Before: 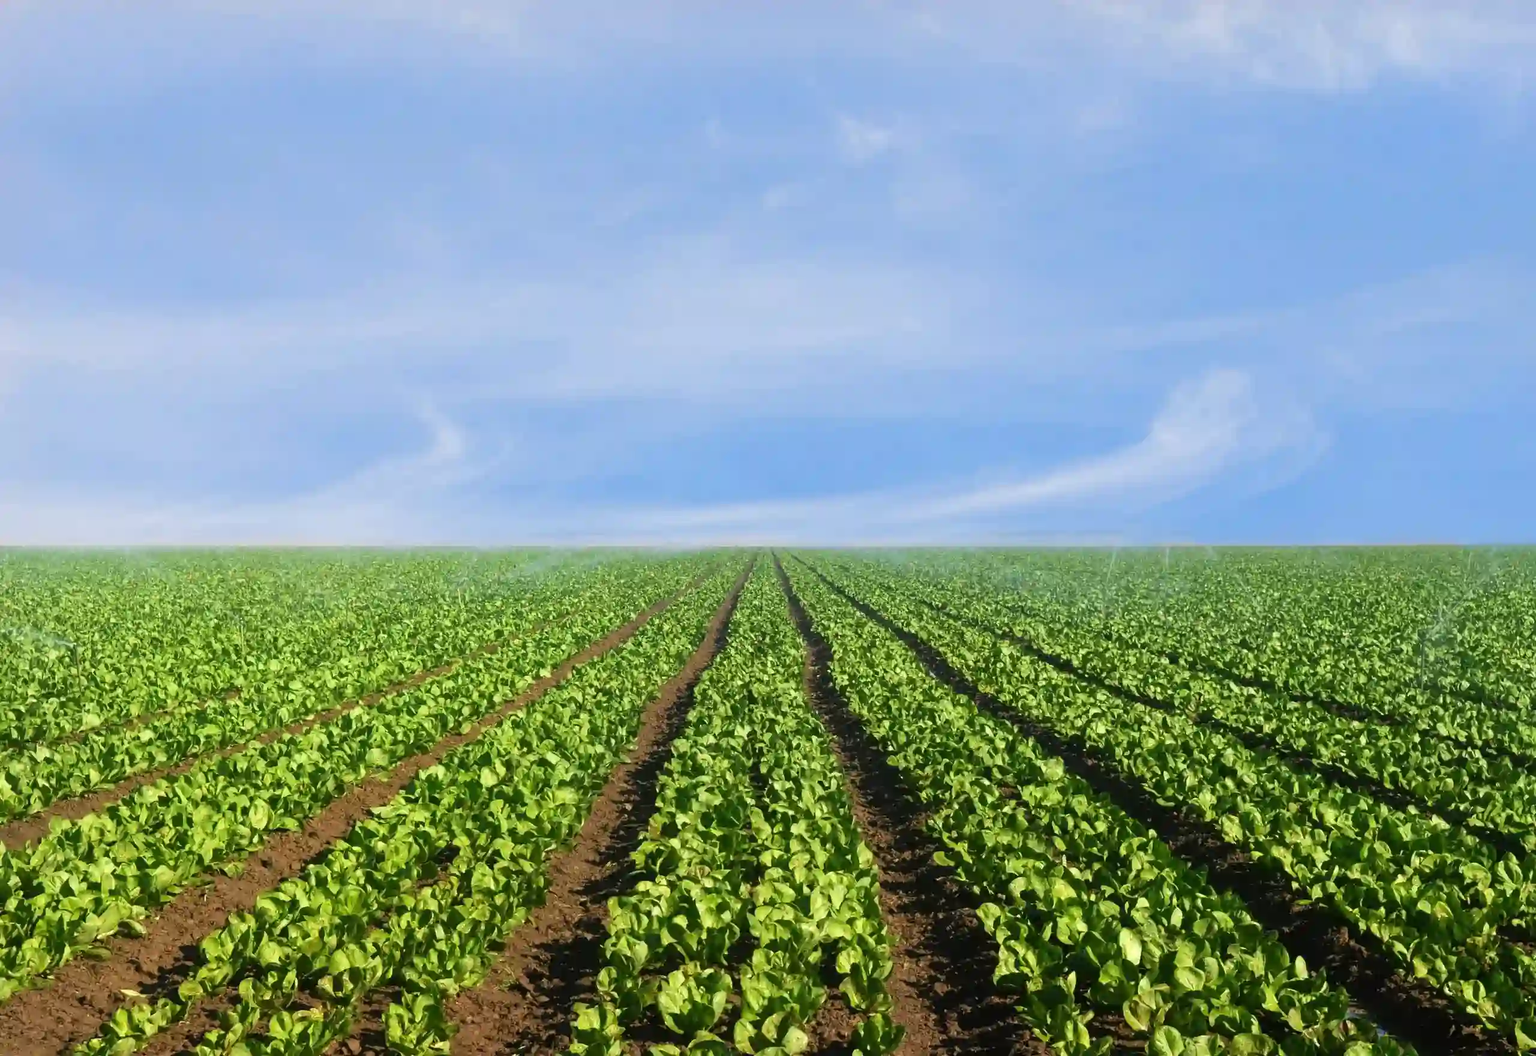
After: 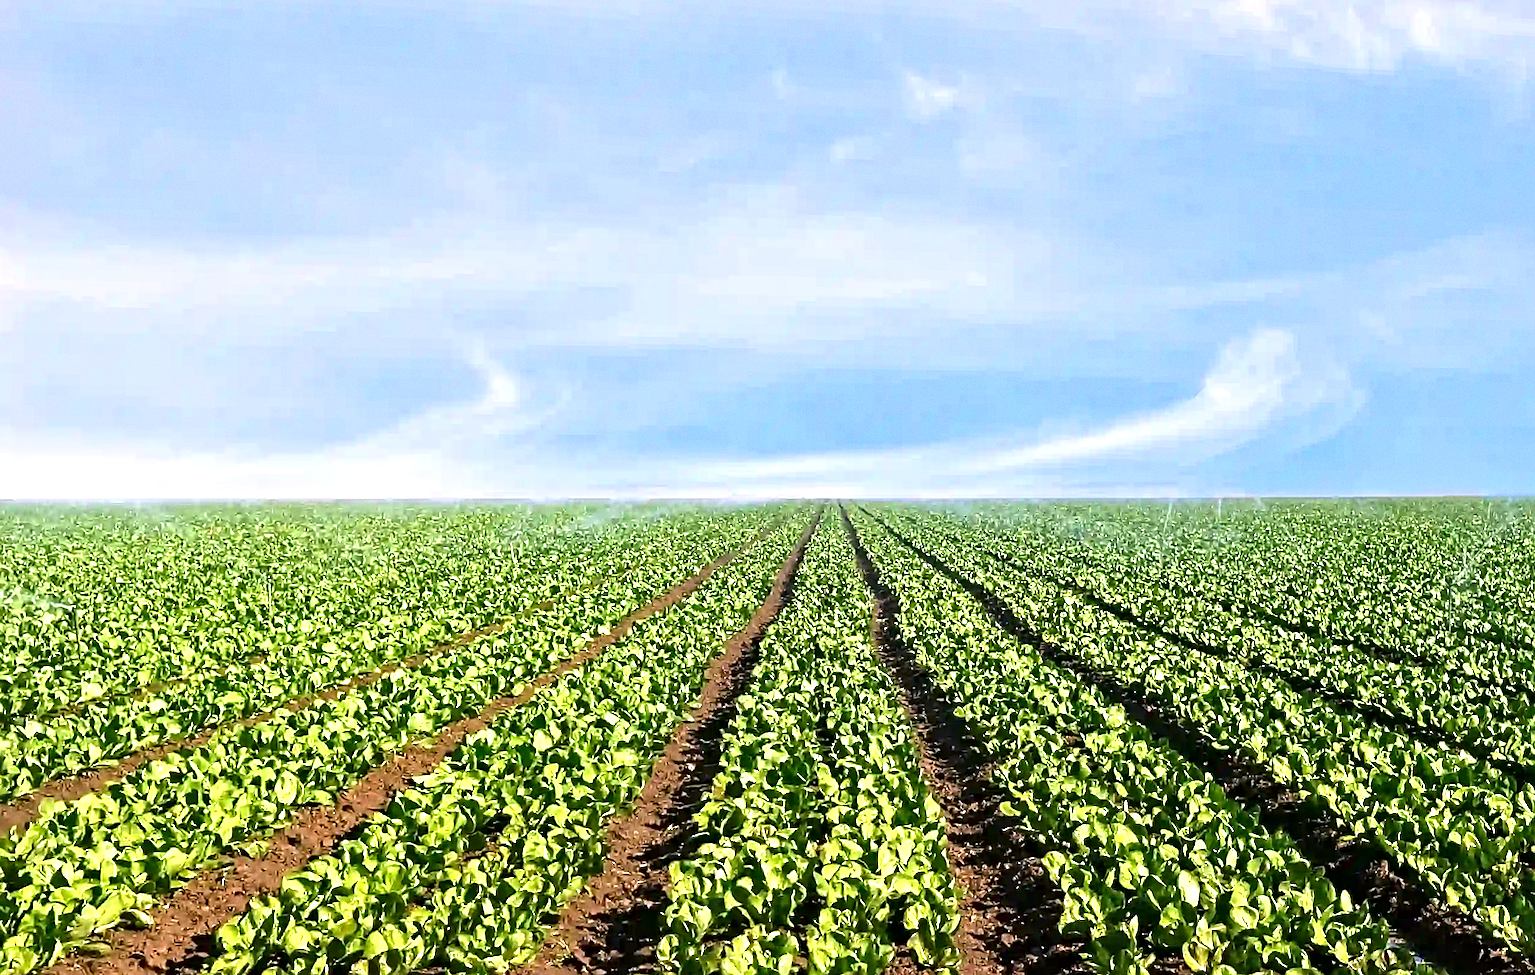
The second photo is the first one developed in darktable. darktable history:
color contrast: green-magenta contrast 1.1, blue-yellow contrast 1.1, unbound 0
grain: coarseness 7.08 ISO, strength 21.67%, mid-tones bias 59.58%
rotate and perspective: rotation -0.013°, lens shift (vertical) -0.027, lens shift (horizontal) 0.178, crop left 0.016, crop right 0.989, crop top 0.082, crop bottom 0.918
exposure: black level correction 0, exposure 0.6 EV, compensate highlight preservation false
white balance: red 1.066, blue 1.119
sharpen: on, module defaults
local contrast: mode bilateral grid, contrast 20, coarseness 50, detail 102%, midtone range 0.2
contrast equalizer: octaves 7, y [[0.5, 0.542, 0.583, 0.625, 0.667, 0.708], [0.5 ×6], [0.5 ×6], [0 ×6], [0 ×6]]
